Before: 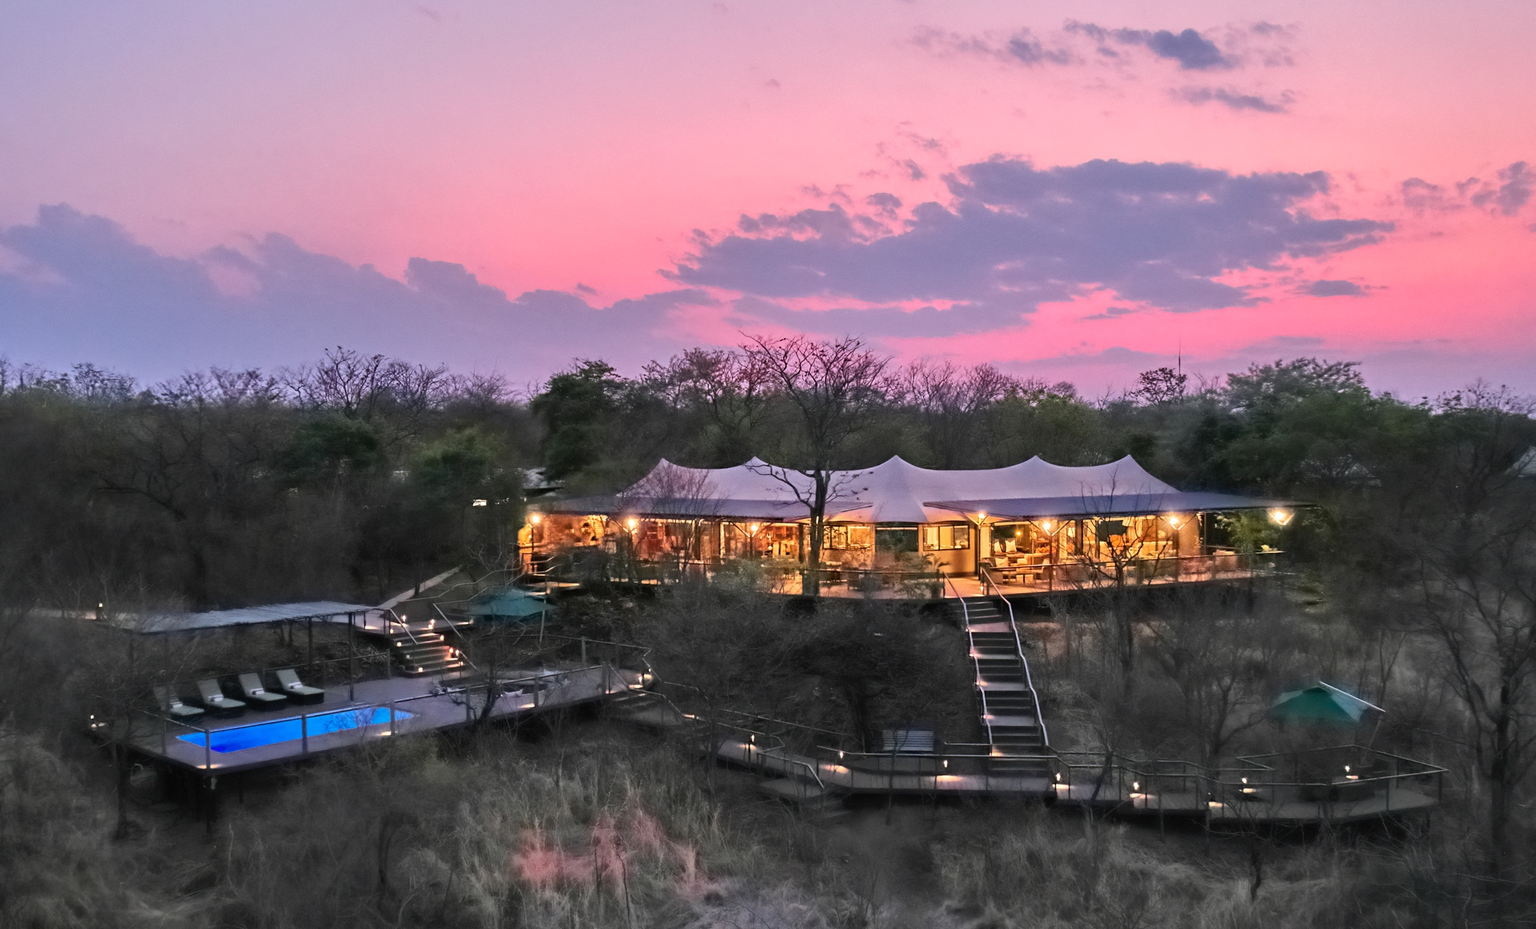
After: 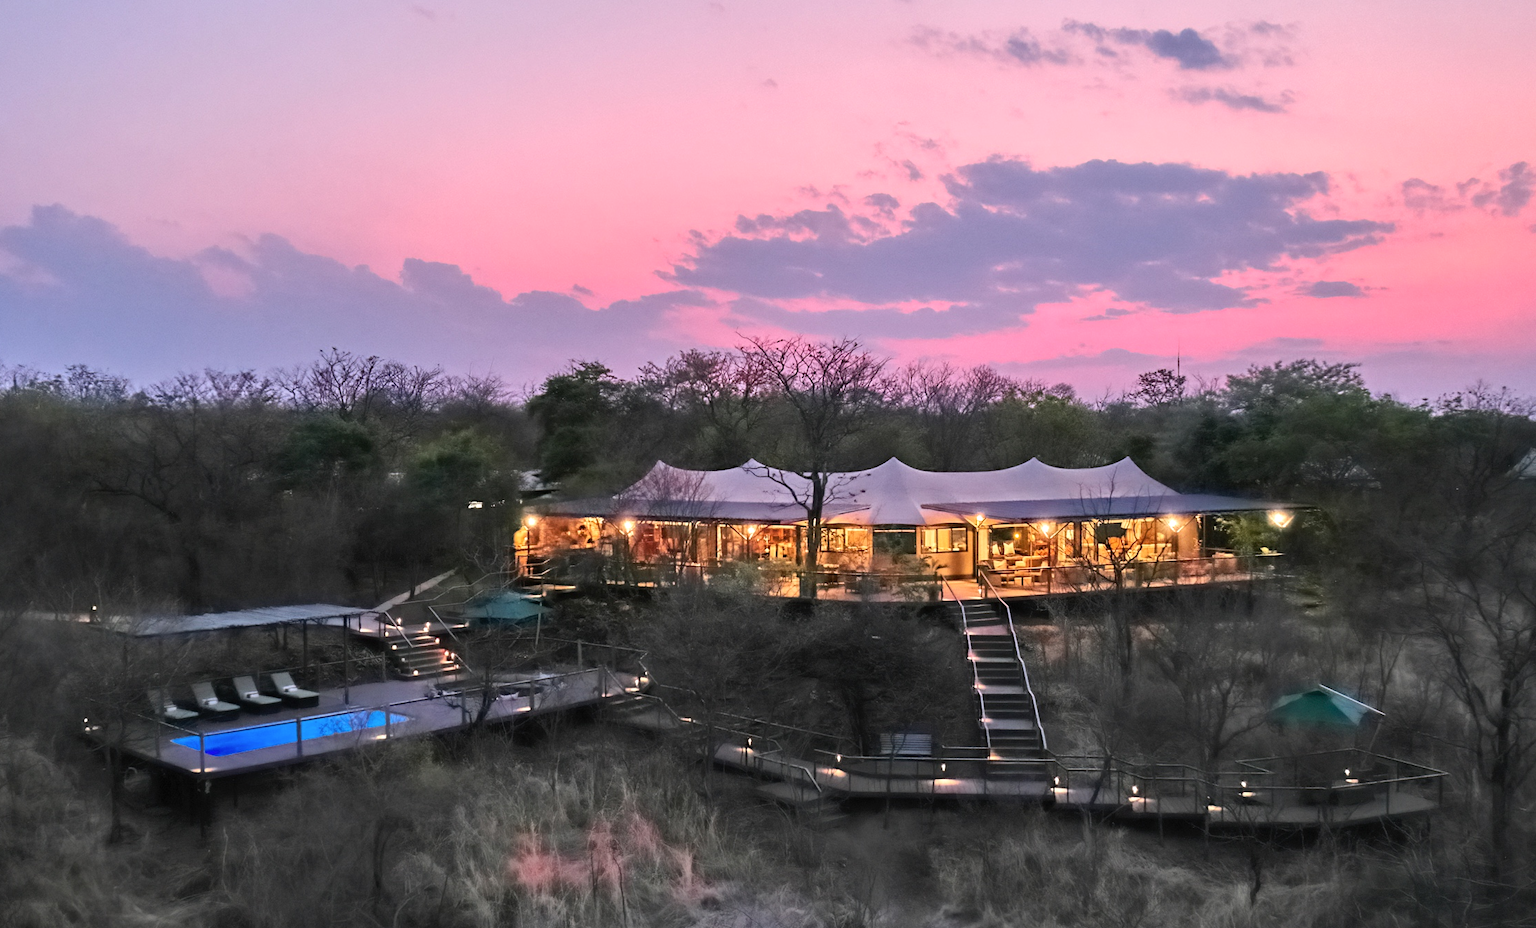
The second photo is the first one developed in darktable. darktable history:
shadows and highlights: shadows -12.4, white point adjustment 3.92, highlights 26.68
crop and rotate: left 0.487%, top 0.139%, bottom 0.382%
tone equalizer: on, module defaults
